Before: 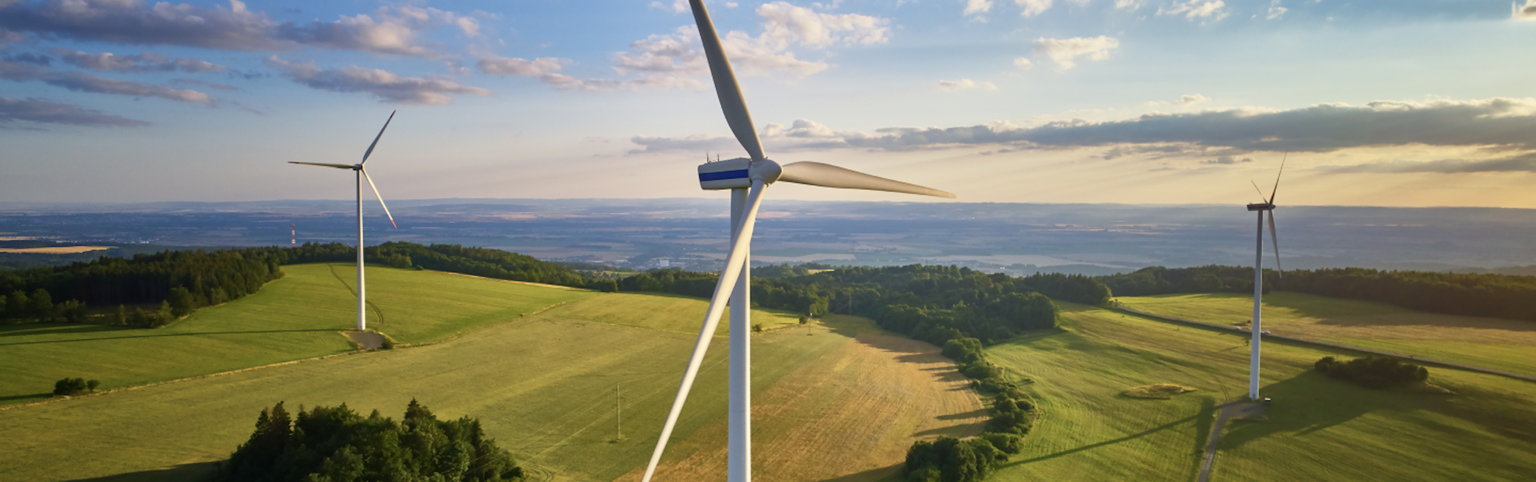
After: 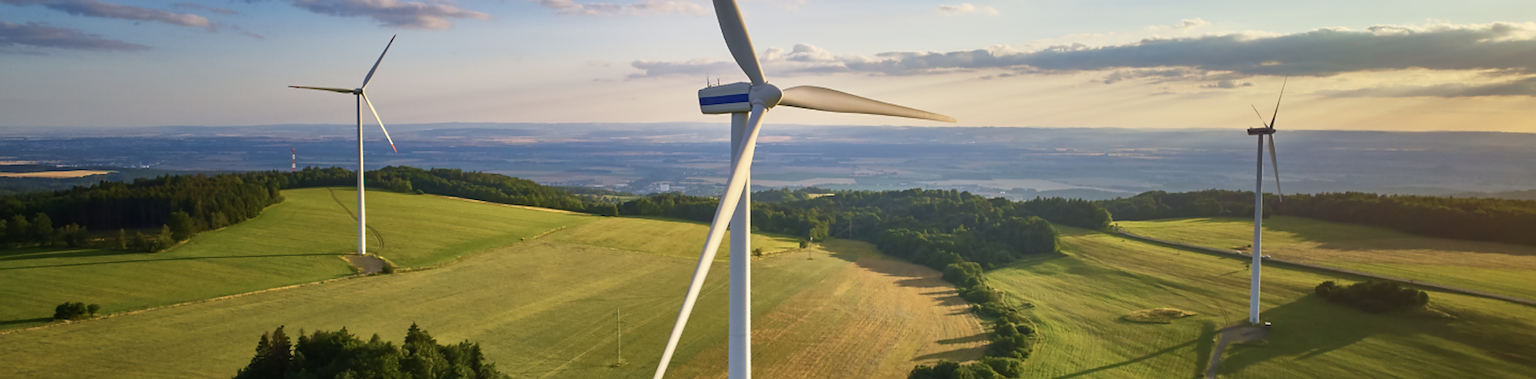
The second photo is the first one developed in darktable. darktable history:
tone curve: curves: ch1 [(0, 0) (0.108, 0.197) (0.5, 0.5) (0.681, 0.885) (1, 1)]; ch2 [(0, 0) (0.28, 0.151) (1, 1)], color space Lab, linked channels
crop and rotate: top 15.847%, bottom 5.371%
sharpen: on, module defaults
